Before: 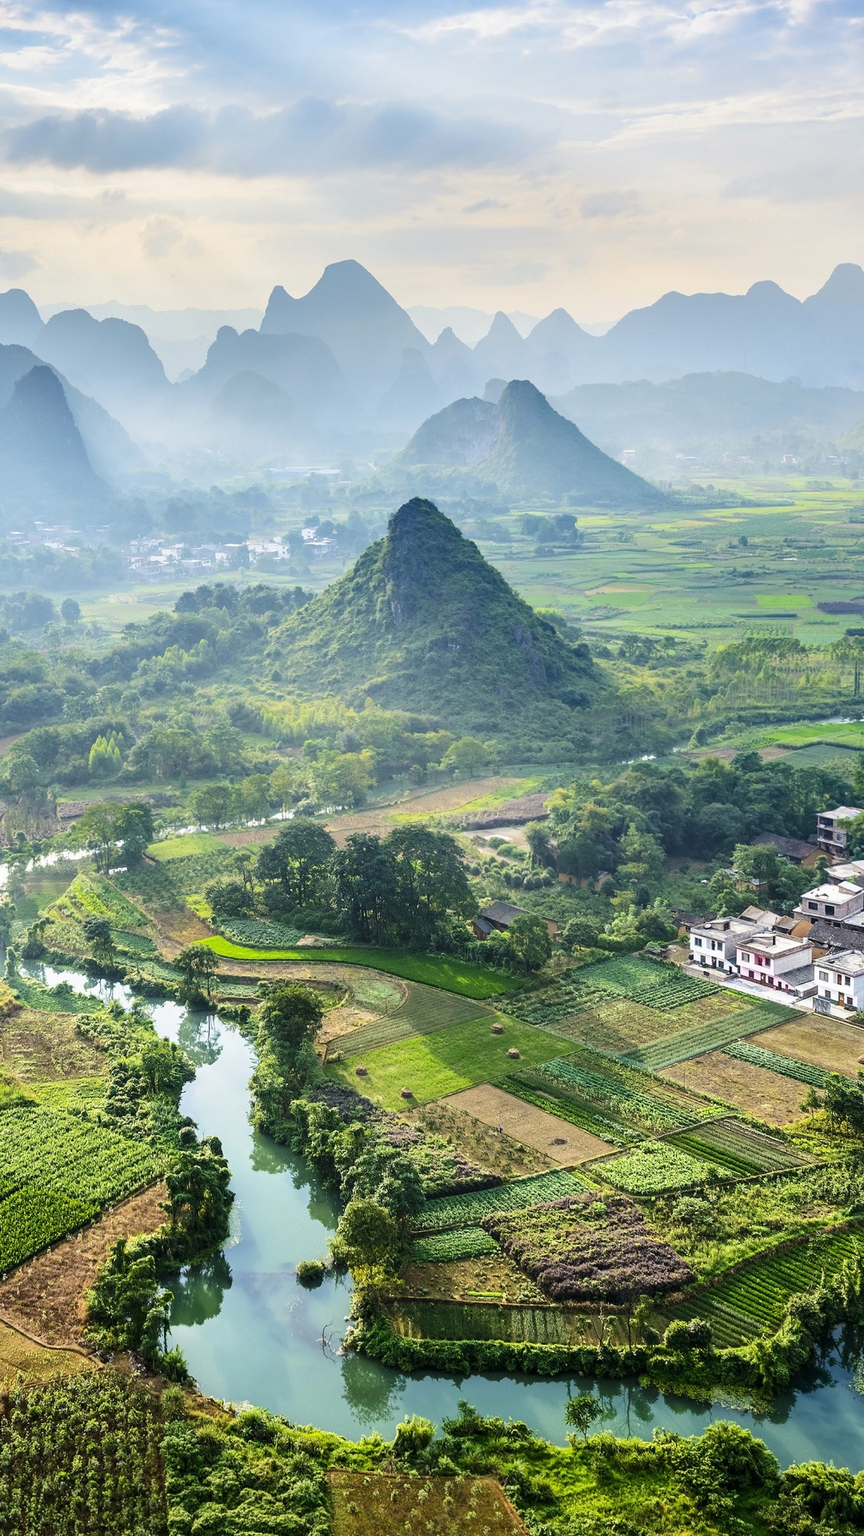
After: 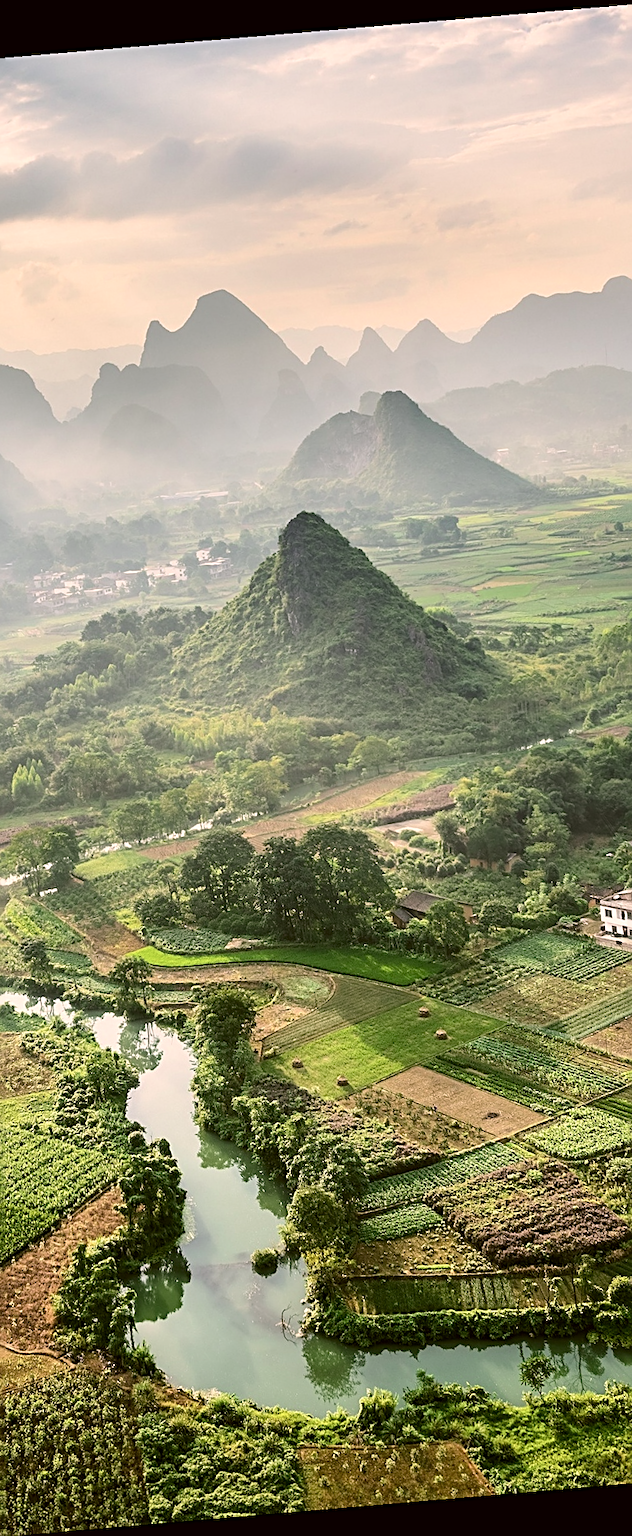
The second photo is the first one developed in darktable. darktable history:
sharpen: radius 2.767
crop and rotate: left 14.292%, right 19.041%
color contrast: blue-yellow contrast 0.7
rotate and perspective: rotation -4.86°, automatic cropping off
color correction: highlights a* 8.98, highlights b* 15.09, shadows a* -0.49, shadows b* 26.52
